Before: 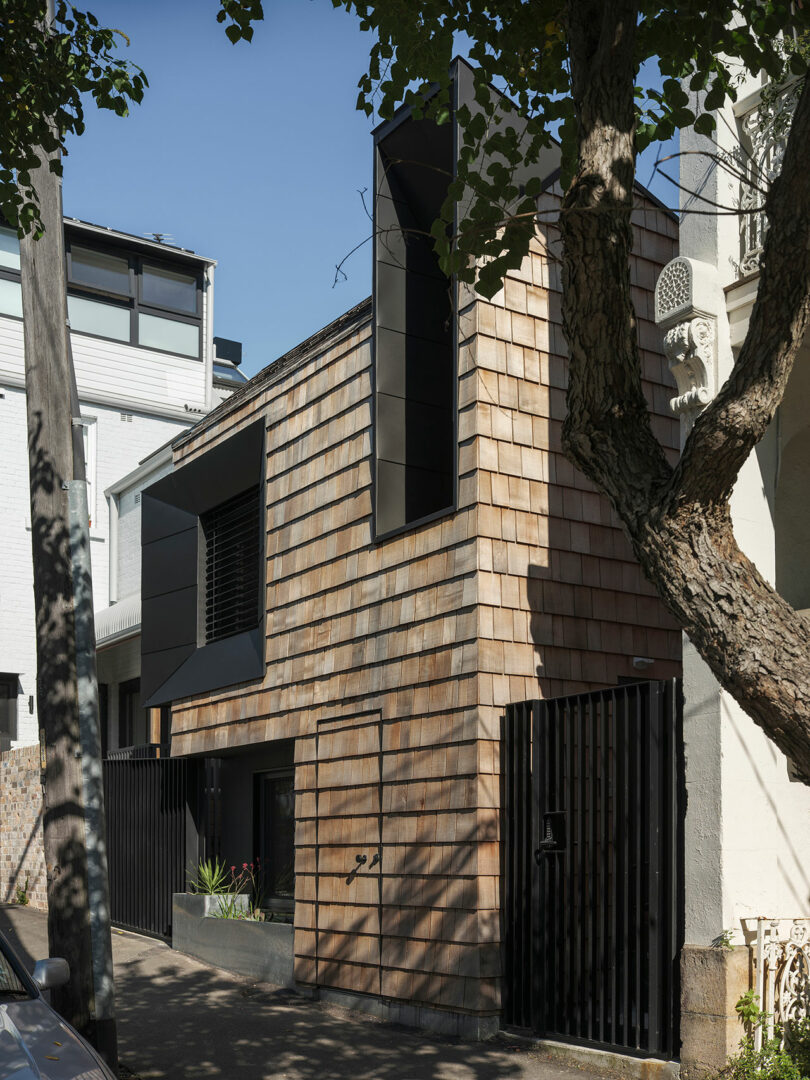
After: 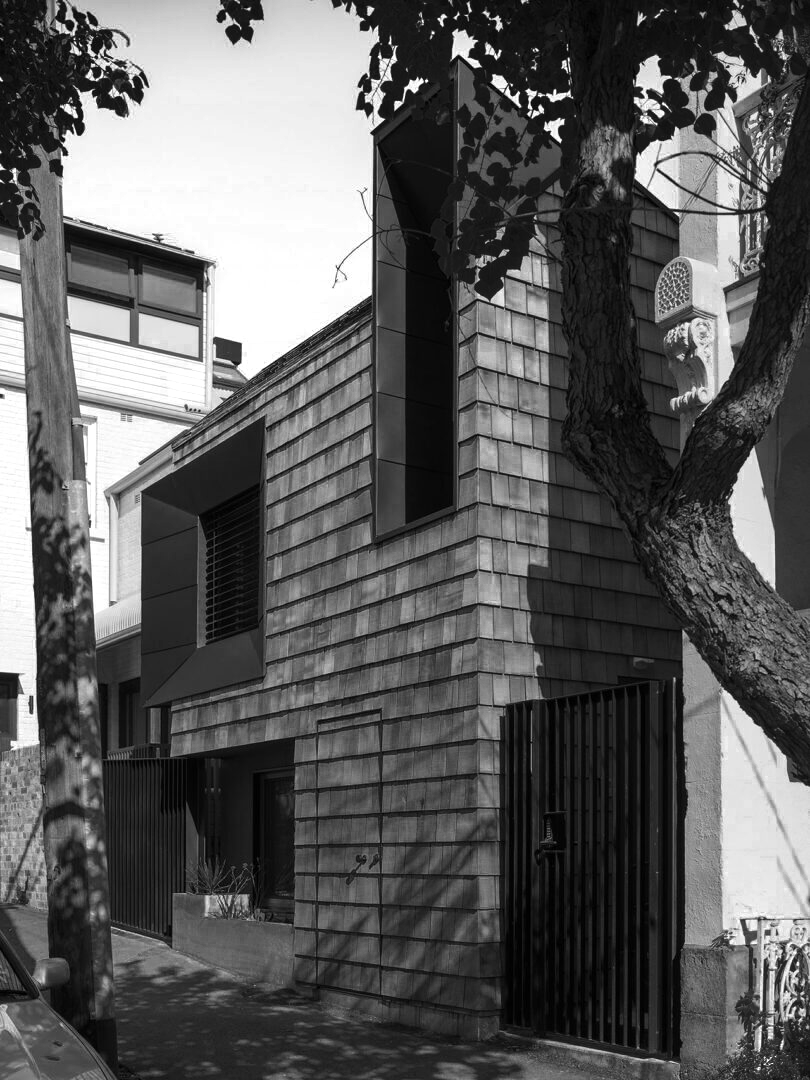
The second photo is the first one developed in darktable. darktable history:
color zones: curves: ch0 [(0.287, 0.048) (0.493, 0.484) (0.737, 0.816)]; ch1 [(0, 0) (0.143, 0) (0.286, 0) (0.429, 0) (0.571, 0) (0.714, 0) (0.857, 0)]
white balance: red 0.983, blue 1.036
color balance rgb: perceptual saturation grading › global saturation 20%, perceptual saturation grading › highlights 2.68%, perceptual saturation grading › shadows 50%
